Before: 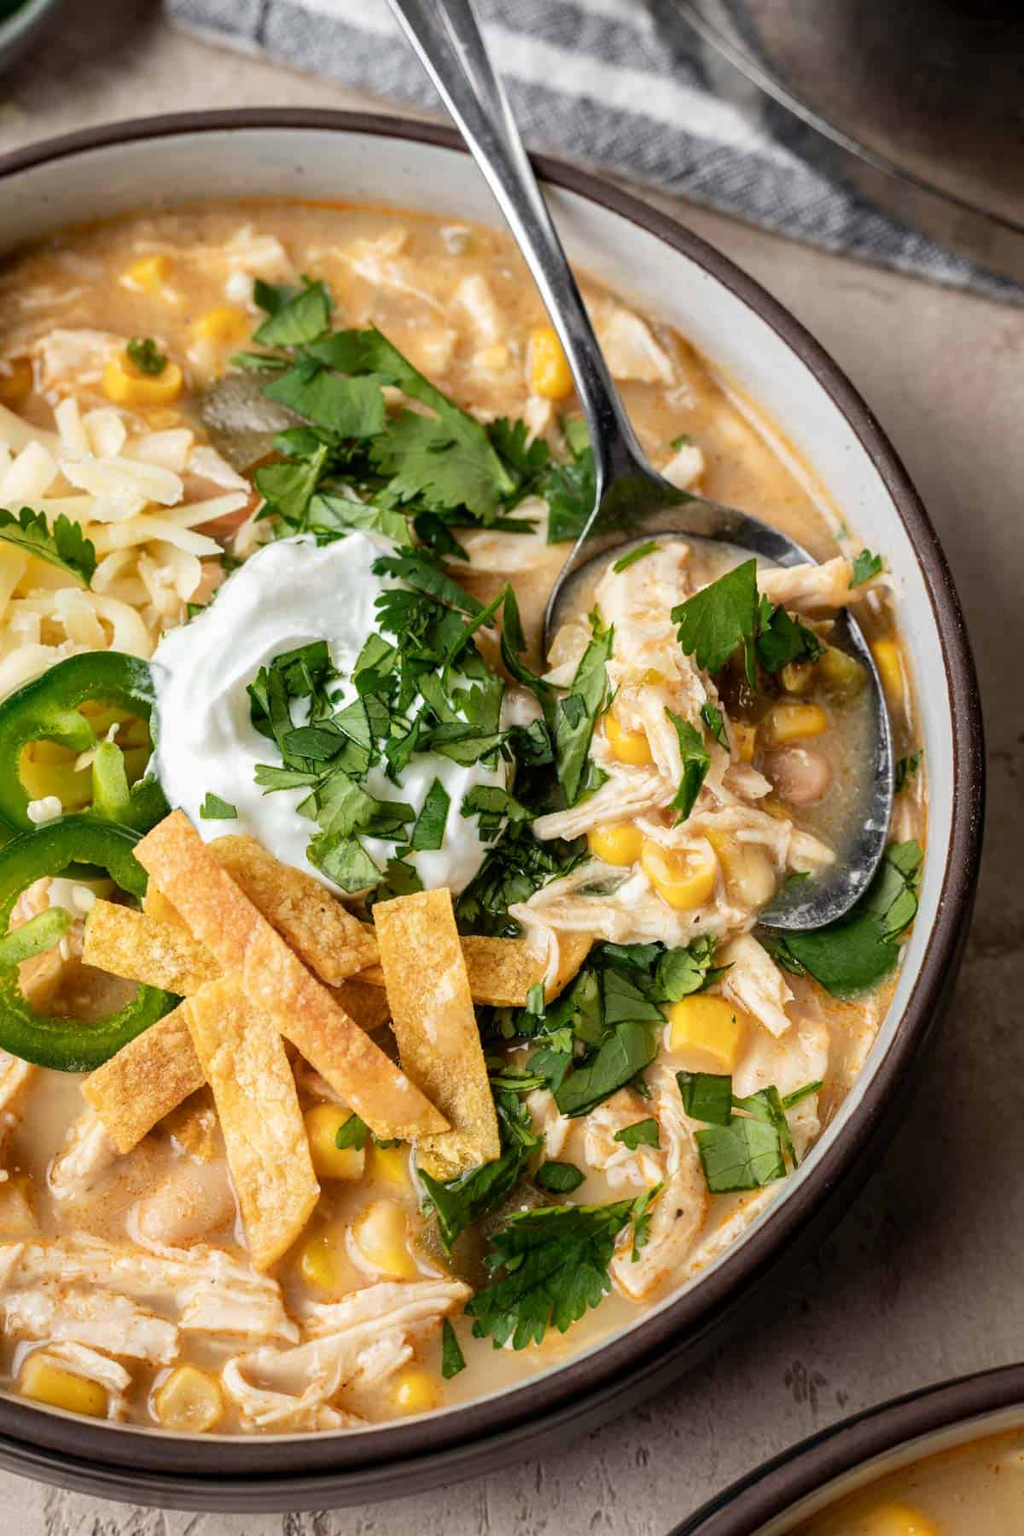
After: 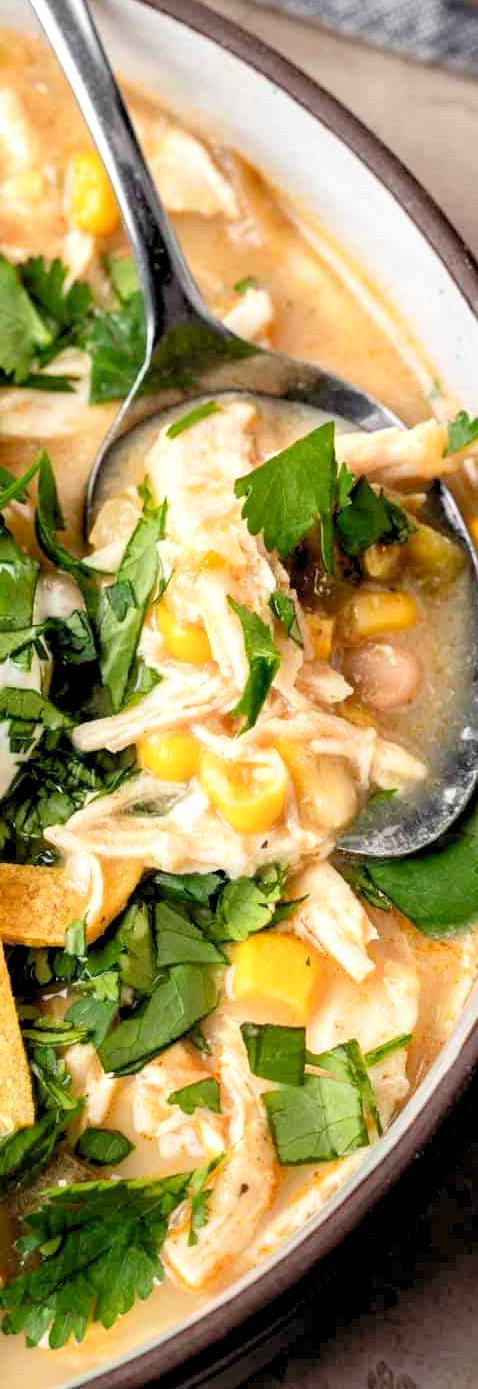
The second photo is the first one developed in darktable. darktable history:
crop: left 46.041%, top 12.965%, right 14.103%, bottom 9.851%
levels: levels [0.044, 0.416, 0.908]
